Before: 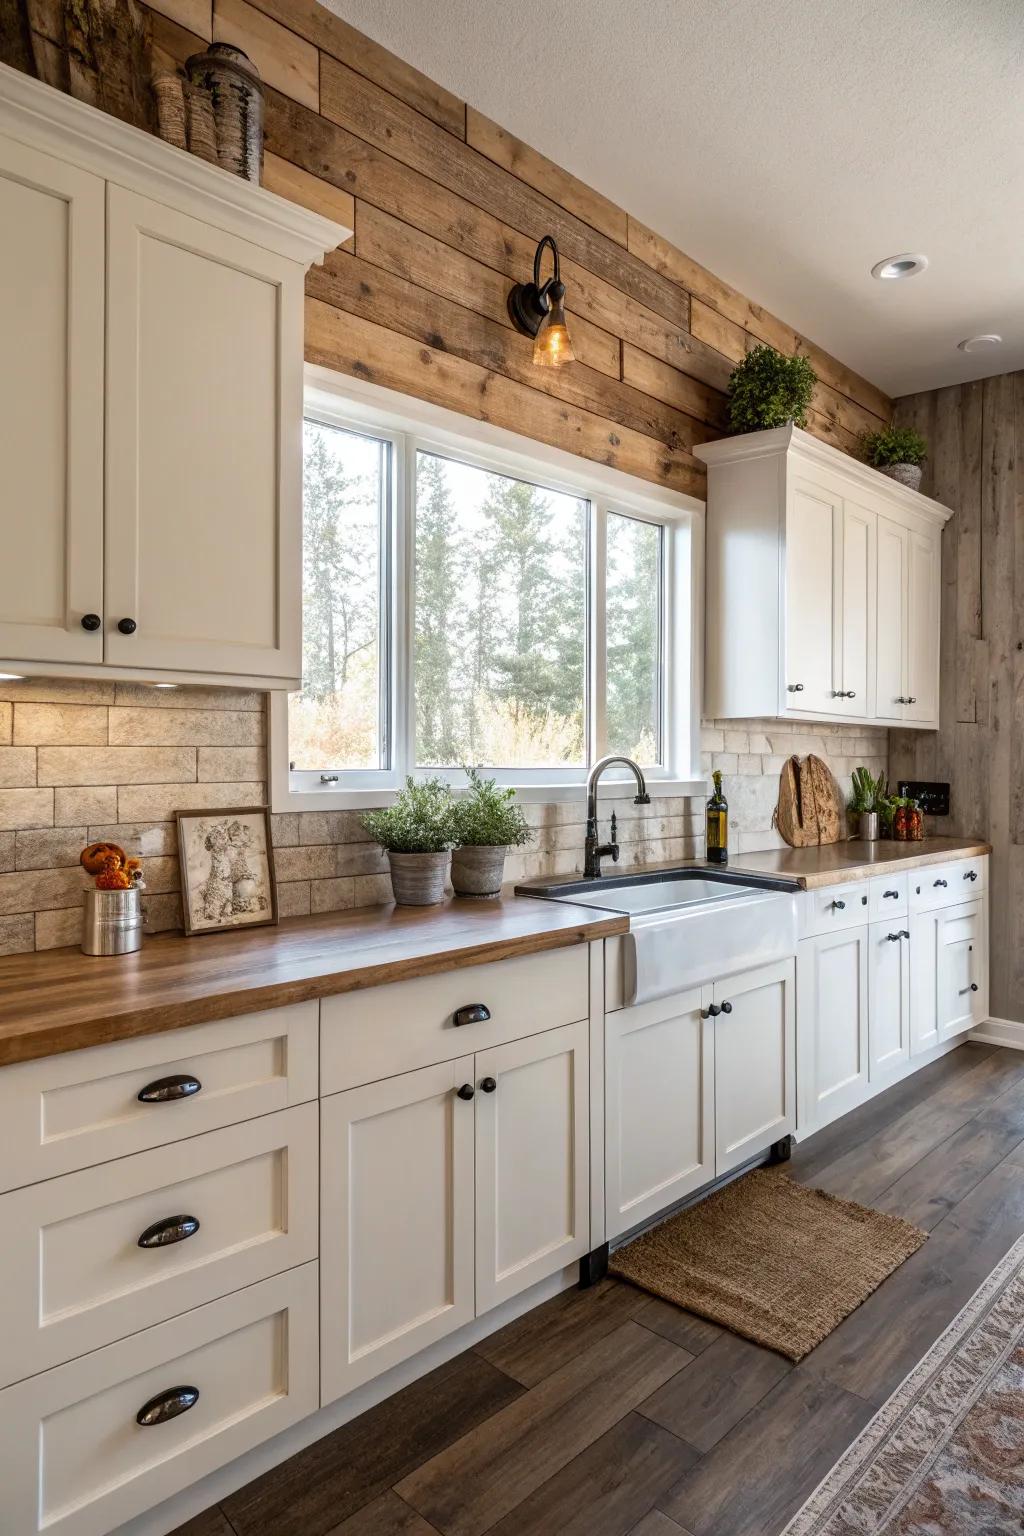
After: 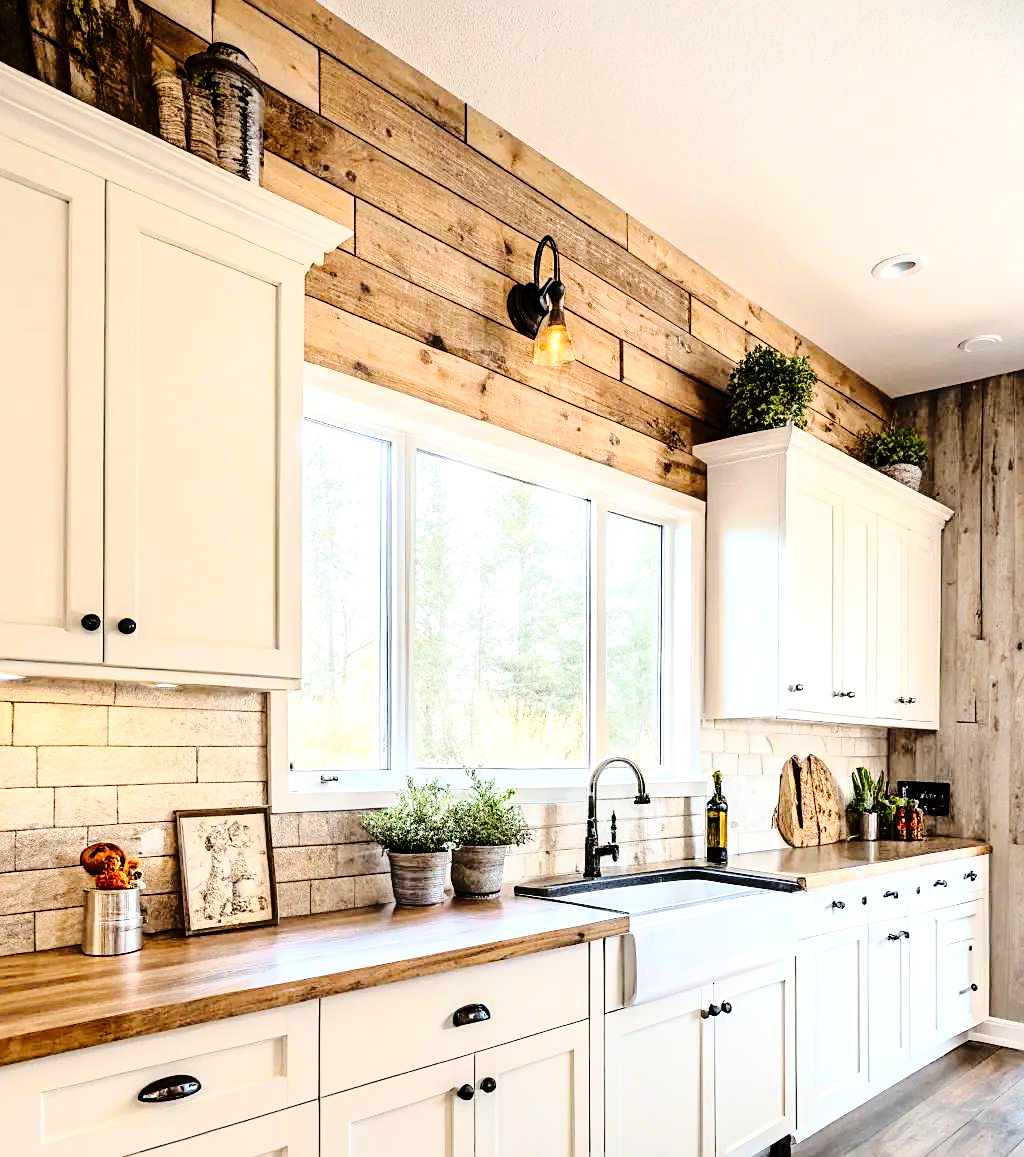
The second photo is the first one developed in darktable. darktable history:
crop: bottom 24.639%
tone curve: curves: ch0 [(0.003, 0) (0.066, 0.031) (0.16, 0.089) (0.269, 0.218) (0.395, 0.408) (0.517, 0.56) (0.684, 0.734) (0.791, 0.814) (1, 1)]; ch1 [(0, 0) (0.164, 0.115) (0.337, 0.332) (0.39, 0.398) (0.464, 0.461) (0.501, 0.5) (0.507, 0.5) (0.534, 0.532) (0.577, 0.59) (0.652, 0.681) (0.733, 0.764) (0.819, 0.823) (1, 1)]; ch2 [(0, 0) (0.337, 0.382) (0.464, 0.476) (0.501, 0.5) (0.527, 0.54) (0.551, 0.565) (0.628, 0.632) (0.689, 0.686) (1, 1)], preserve colors none
sharpen: on, module defaults
base curve: curves: ch0 [(0, 0) (0.04, 0.03) (0.133, 0.232) (0.448, 0.748) (0.843, 0.968) (1, 1)]
exposure: exposure 0.475 EV, compensate exposure bias true, compensate highlight preservation false
color balance rgb: shadows fall-off 299.38%, white fulcrum 1.98 EV, highlights fall-off 299.06%, perceptual saturation grading › global saturation 0.99%, perceptual saturation grading › mid-tones 11.224%, mask middle-gray fulcrum 99.844%, contrast gray fulcrum 38.278%
